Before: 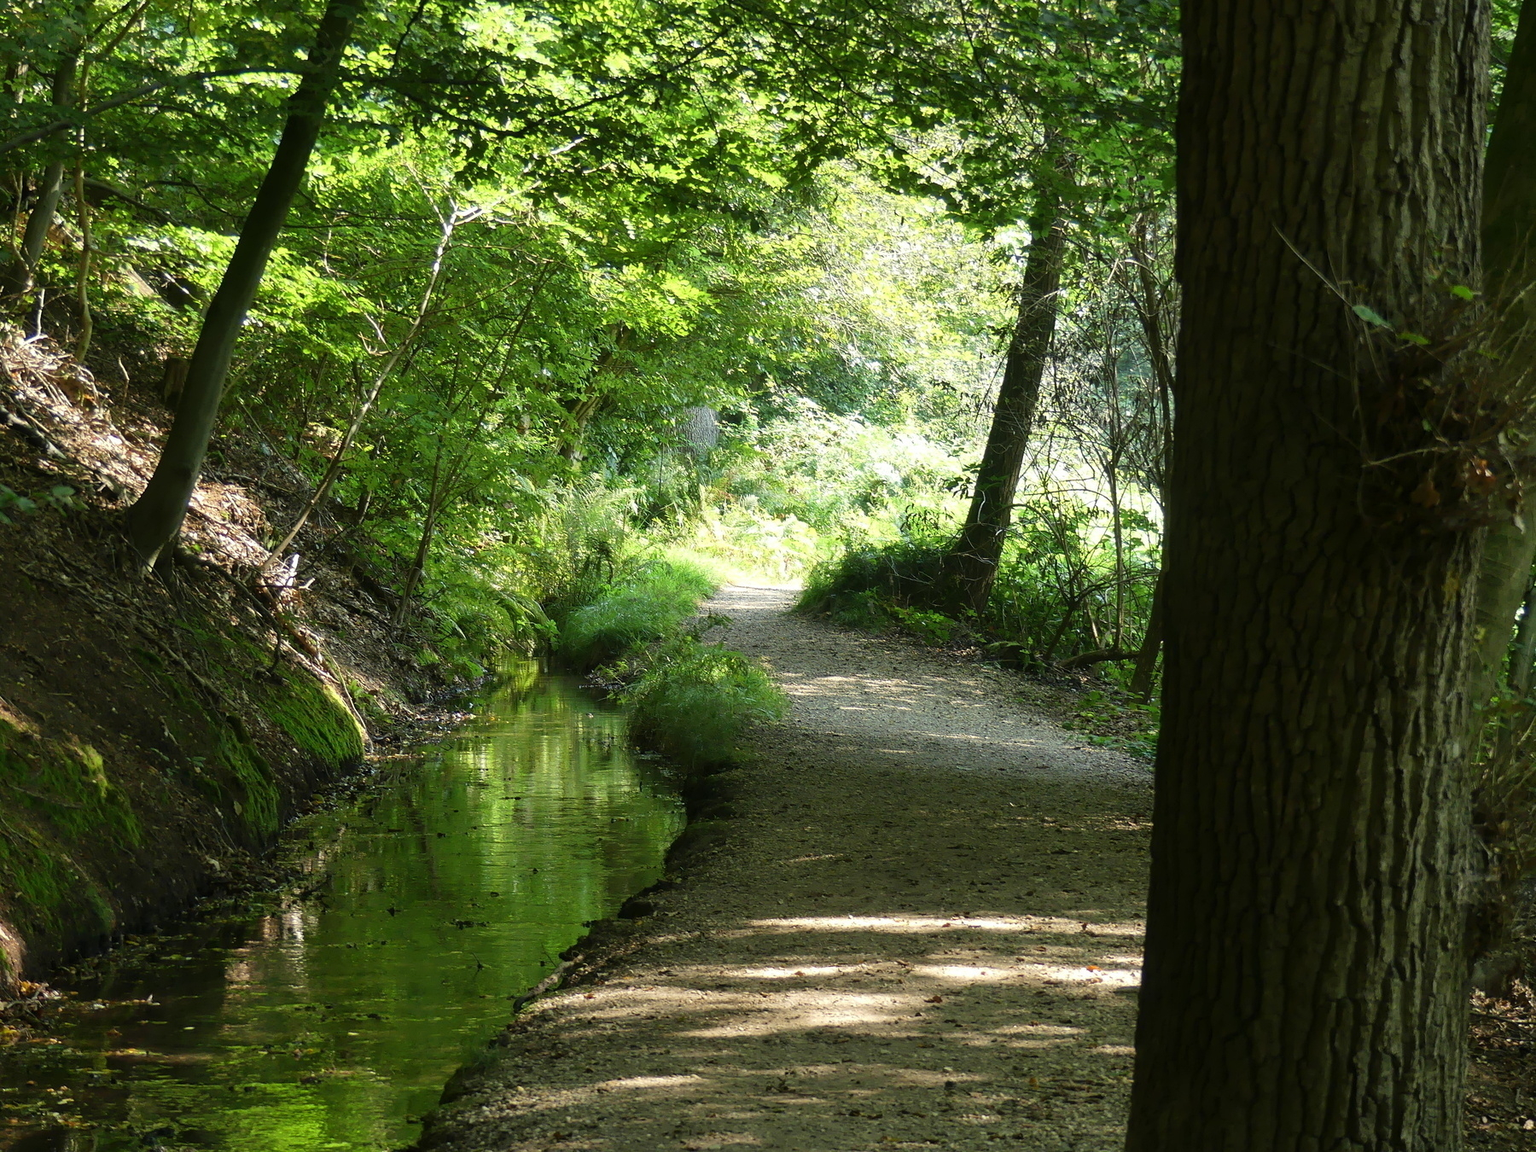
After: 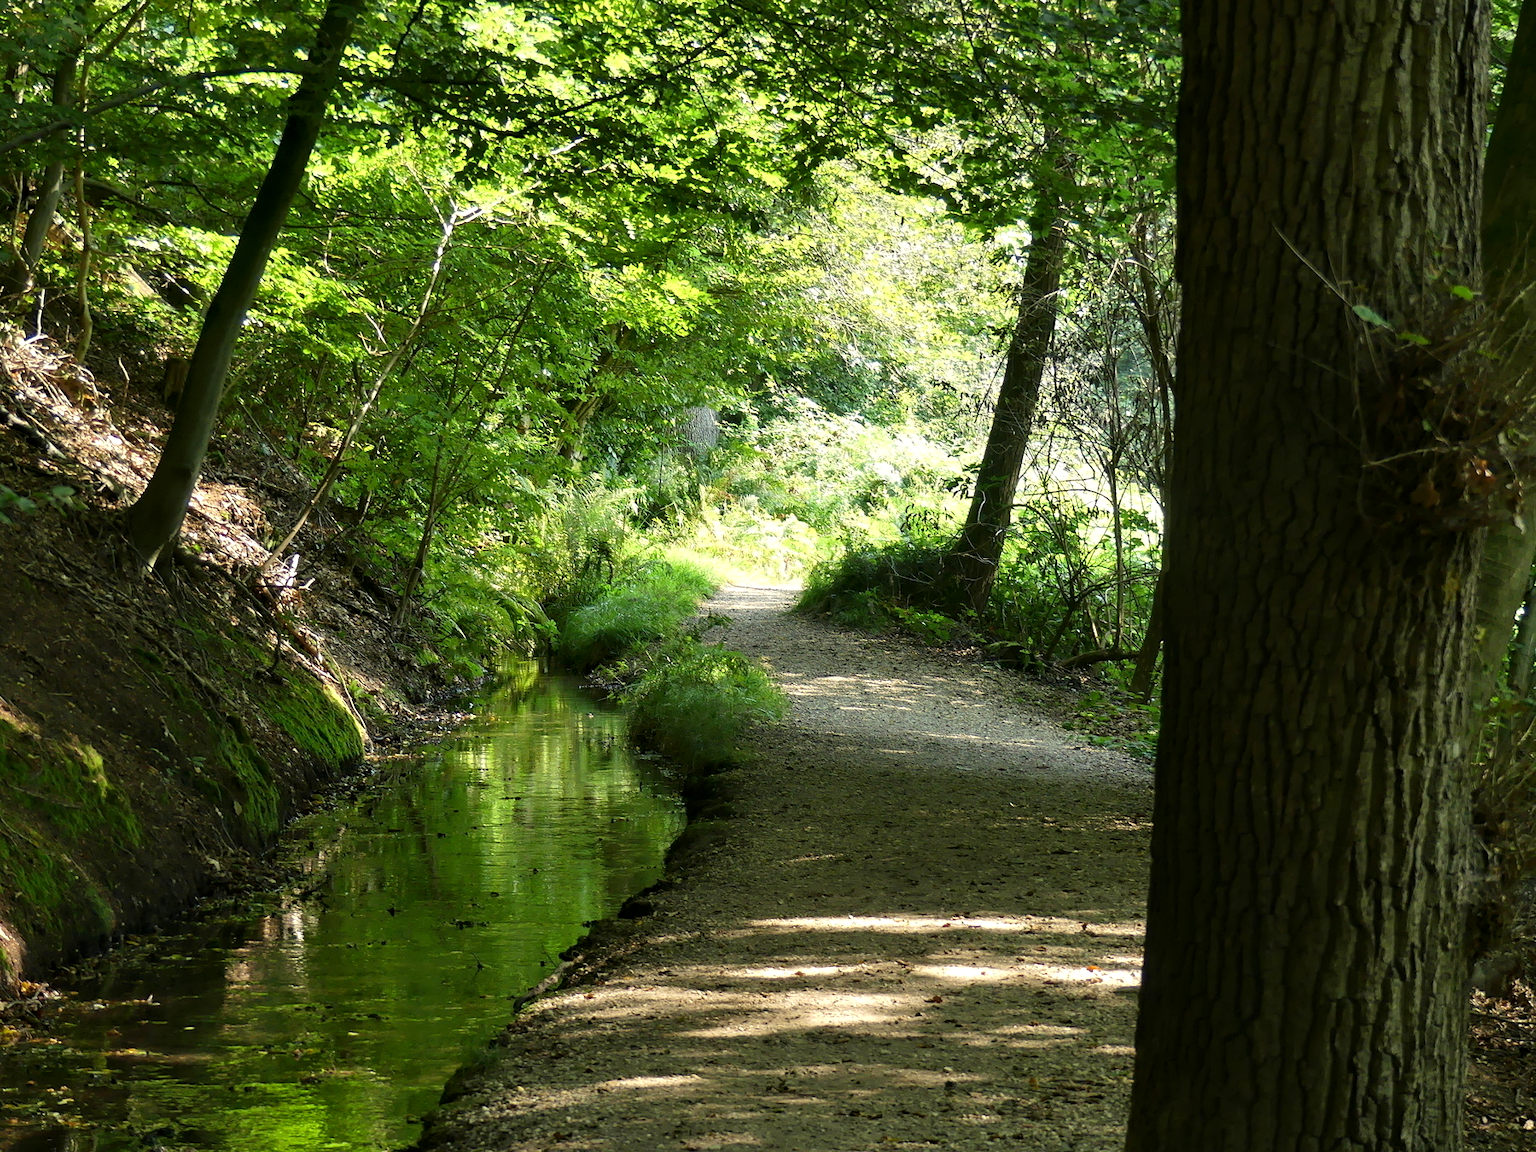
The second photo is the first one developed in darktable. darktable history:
contrast equalizer: y [[0.526, 0.53, 0.532, 0.532, 0.53, 0.525], [0.5 ×6], [0.5 ×6], [0 ×6], [0 ×6]]
color correction: highlights a* 0.674, highlights b* 2.75, saturation 1.07
